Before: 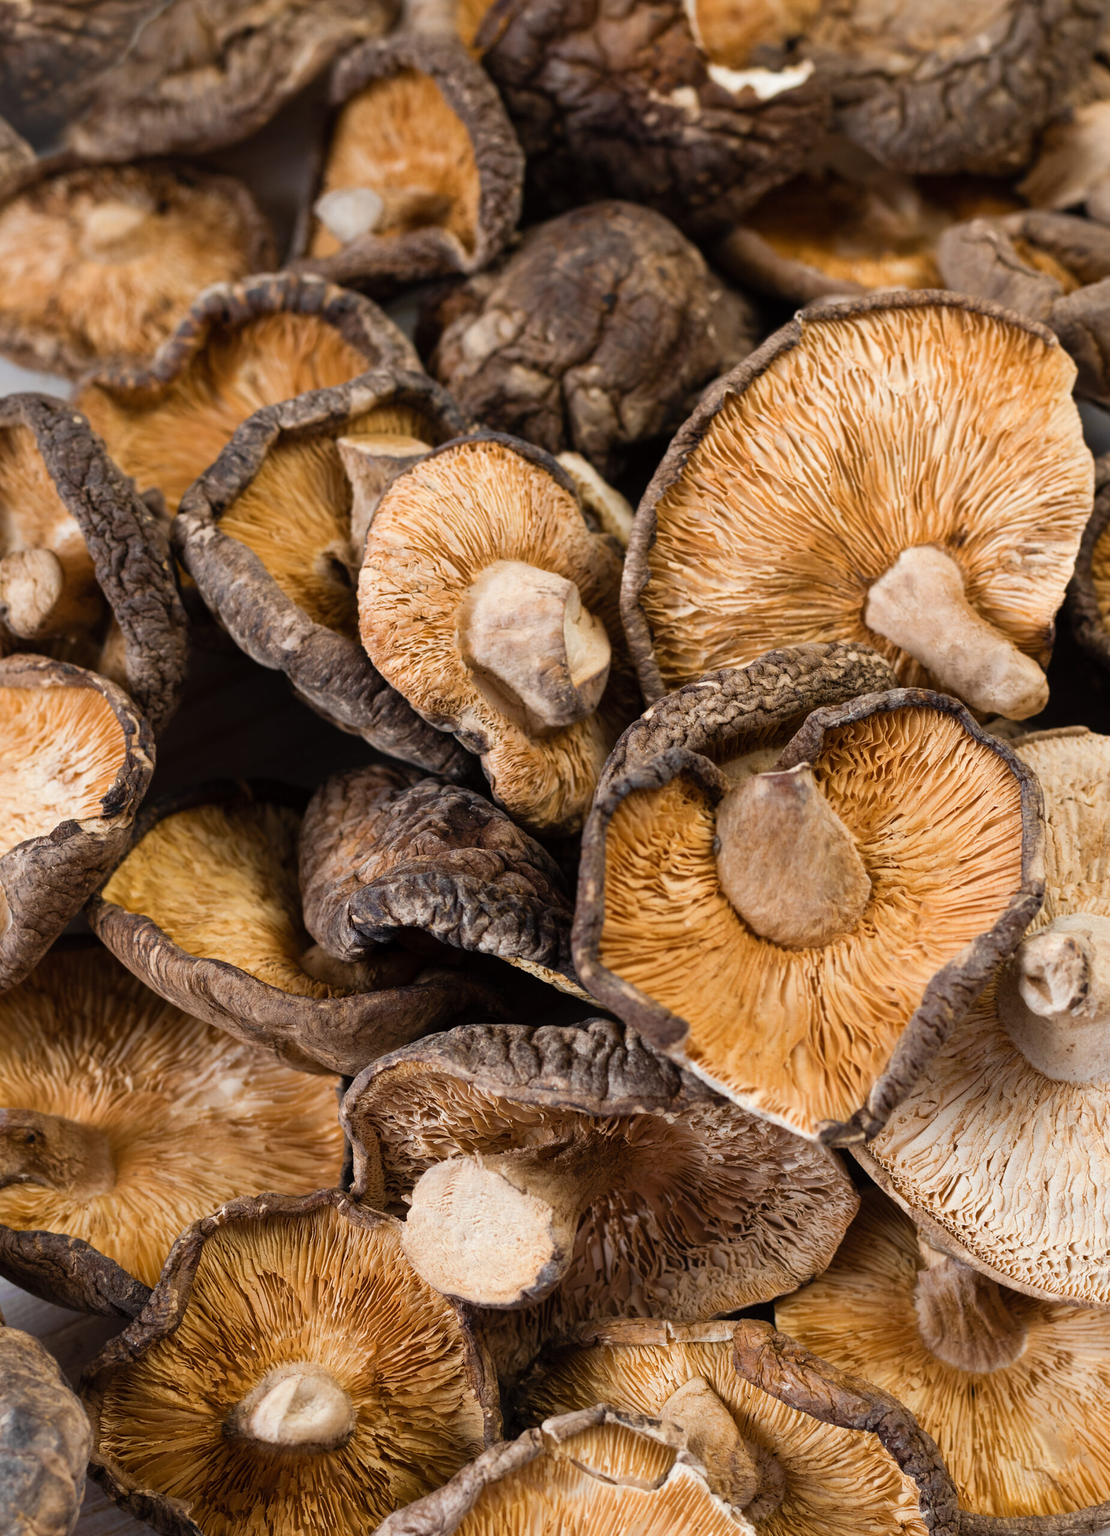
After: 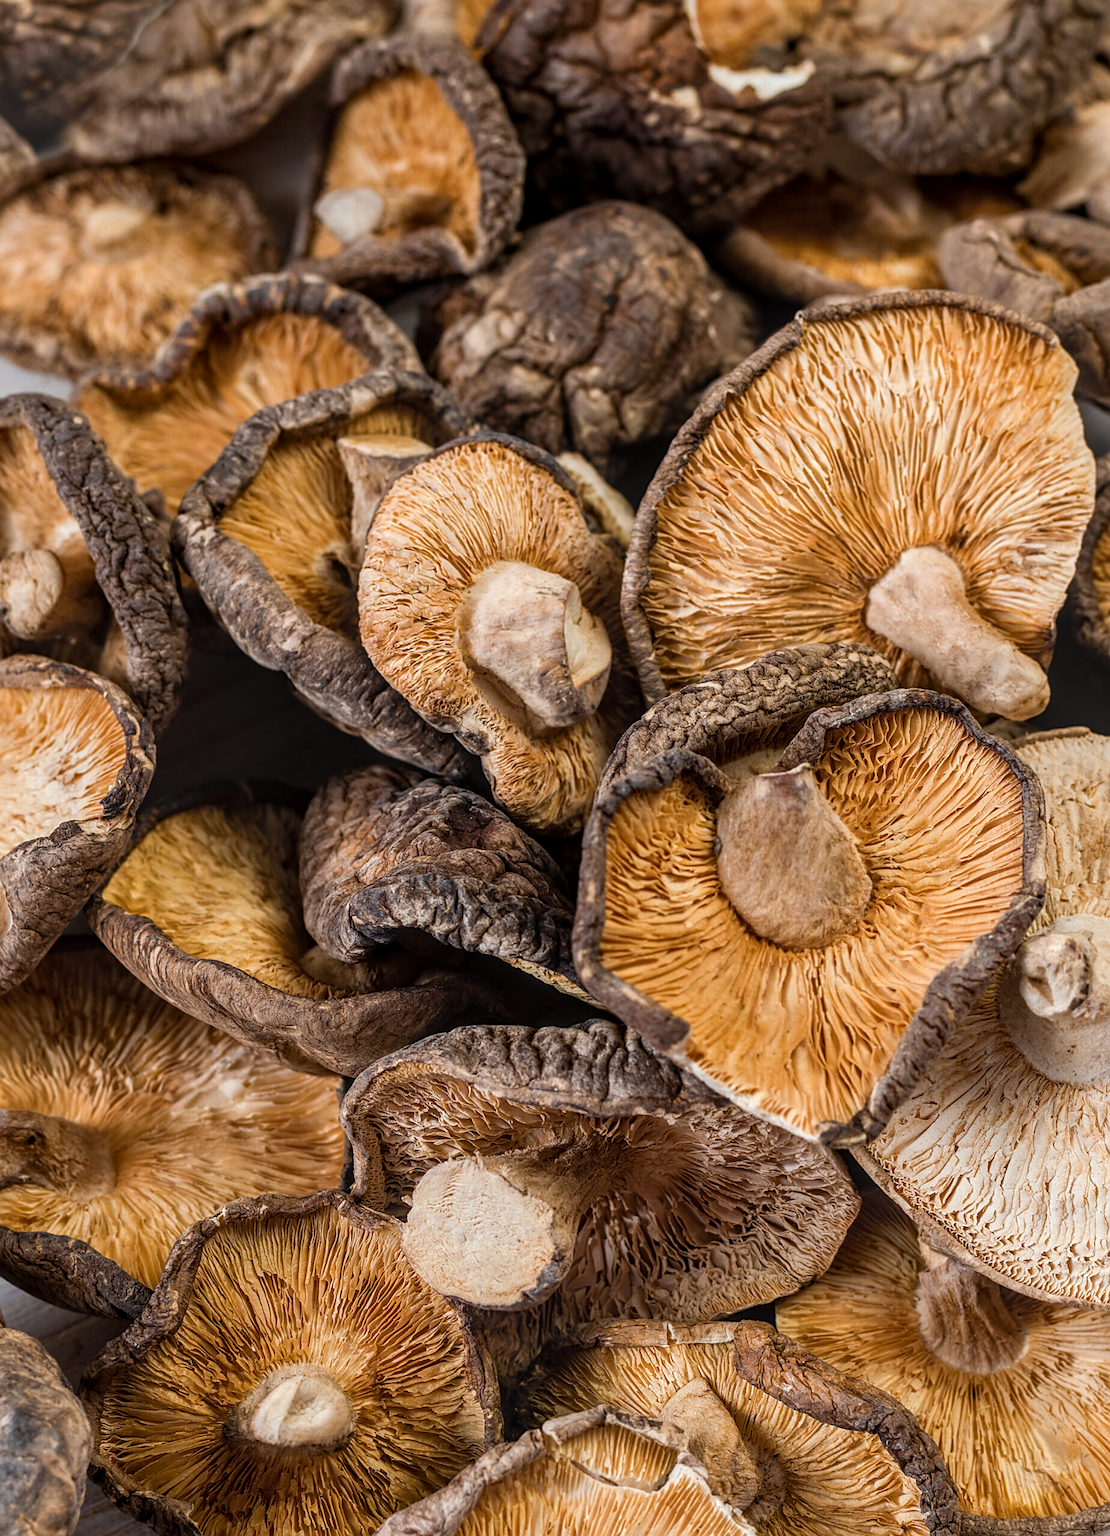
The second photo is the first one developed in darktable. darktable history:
sharpen: on, module defaults
local contrast: highlights 0%, shadows 0%, detail 133%
crop: bottom 0.071%
